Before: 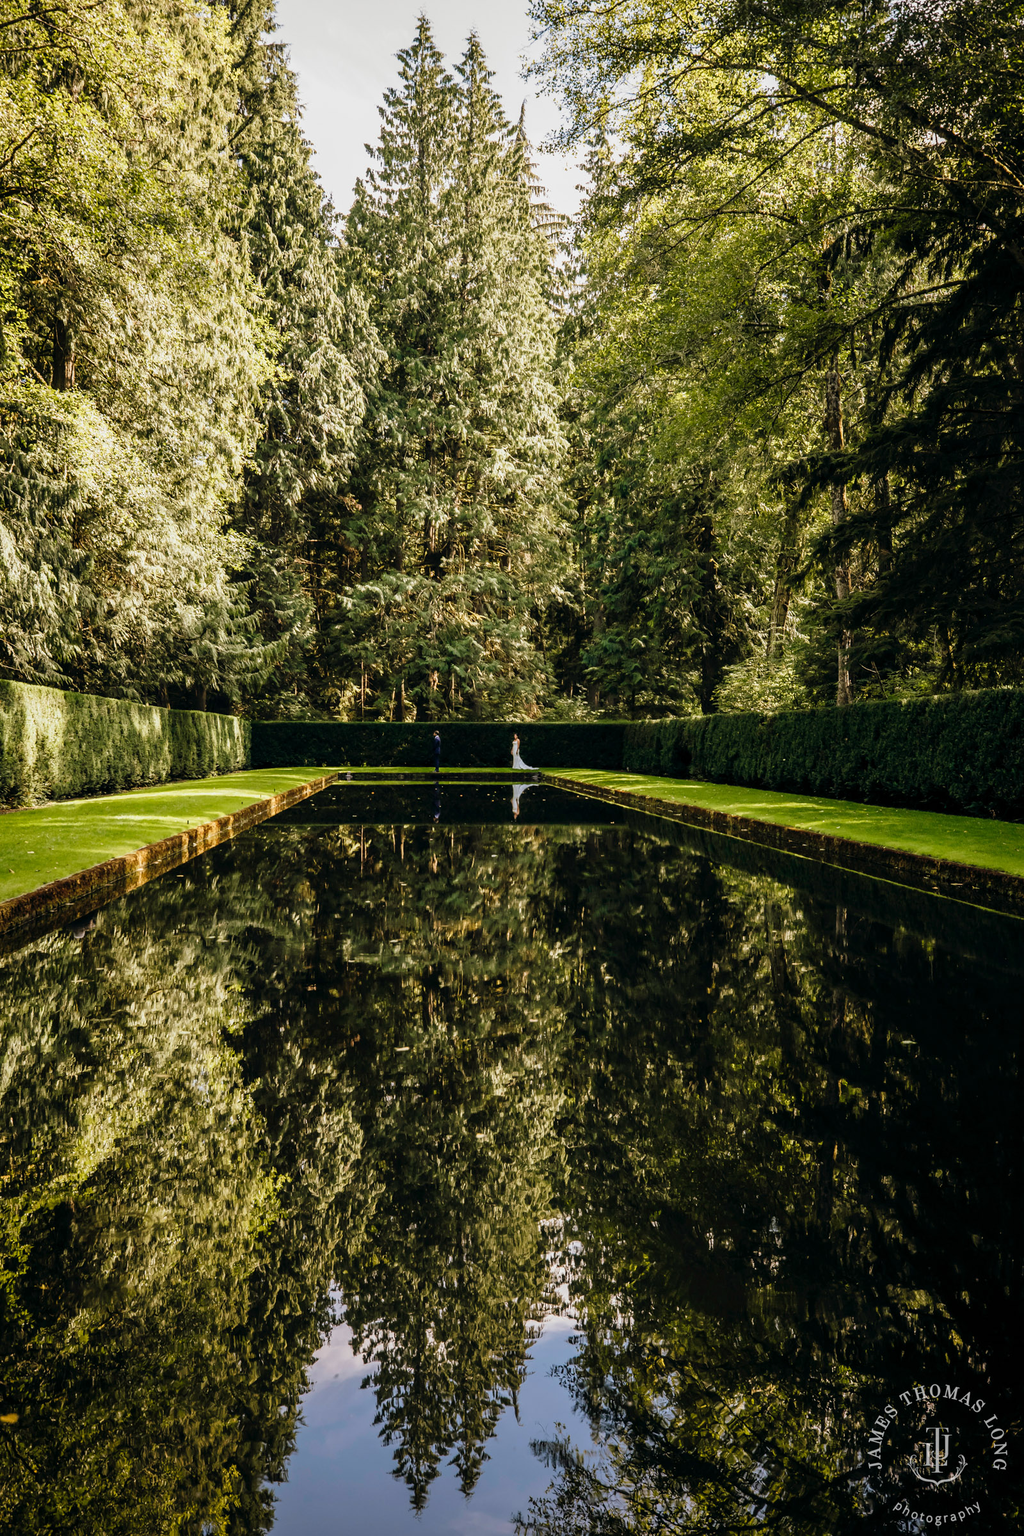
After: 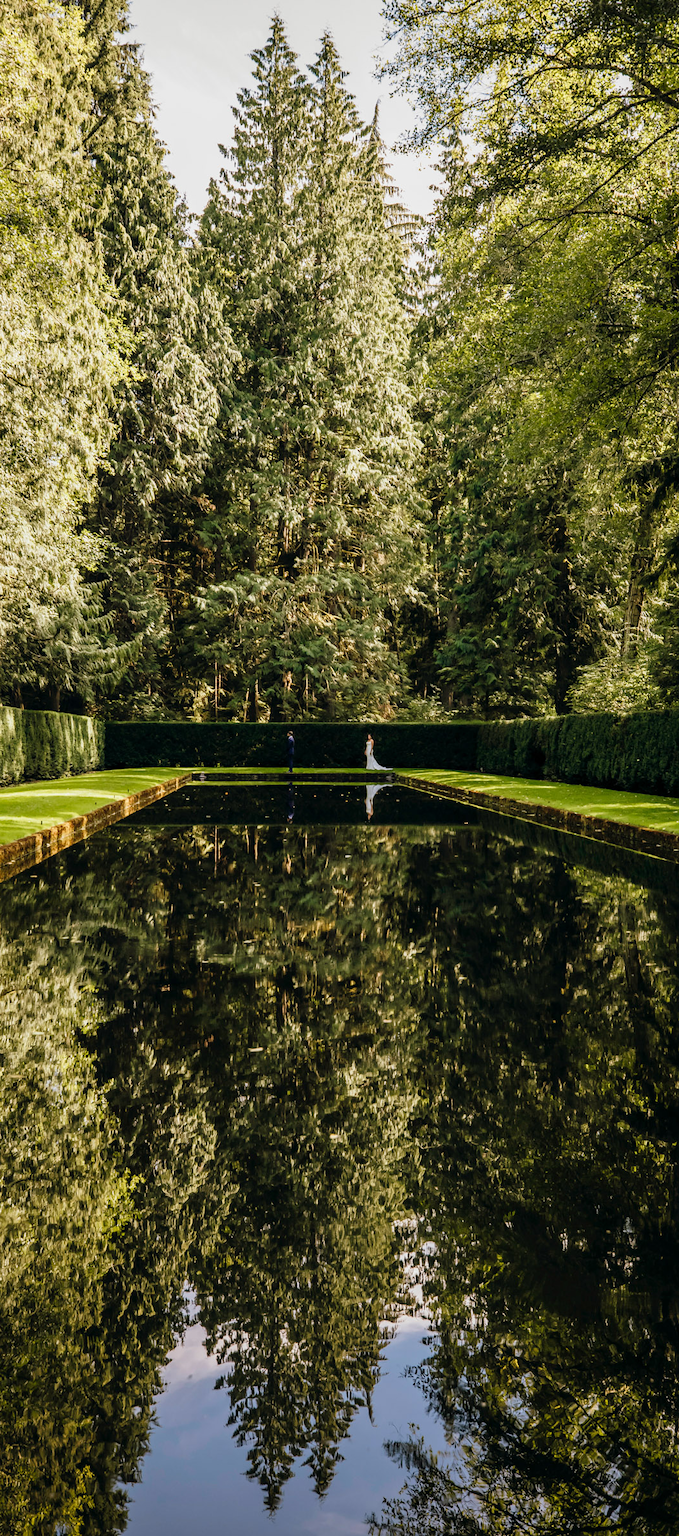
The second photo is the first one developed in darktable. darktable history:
crop and rotate: left 14.336%, right 19.308%
